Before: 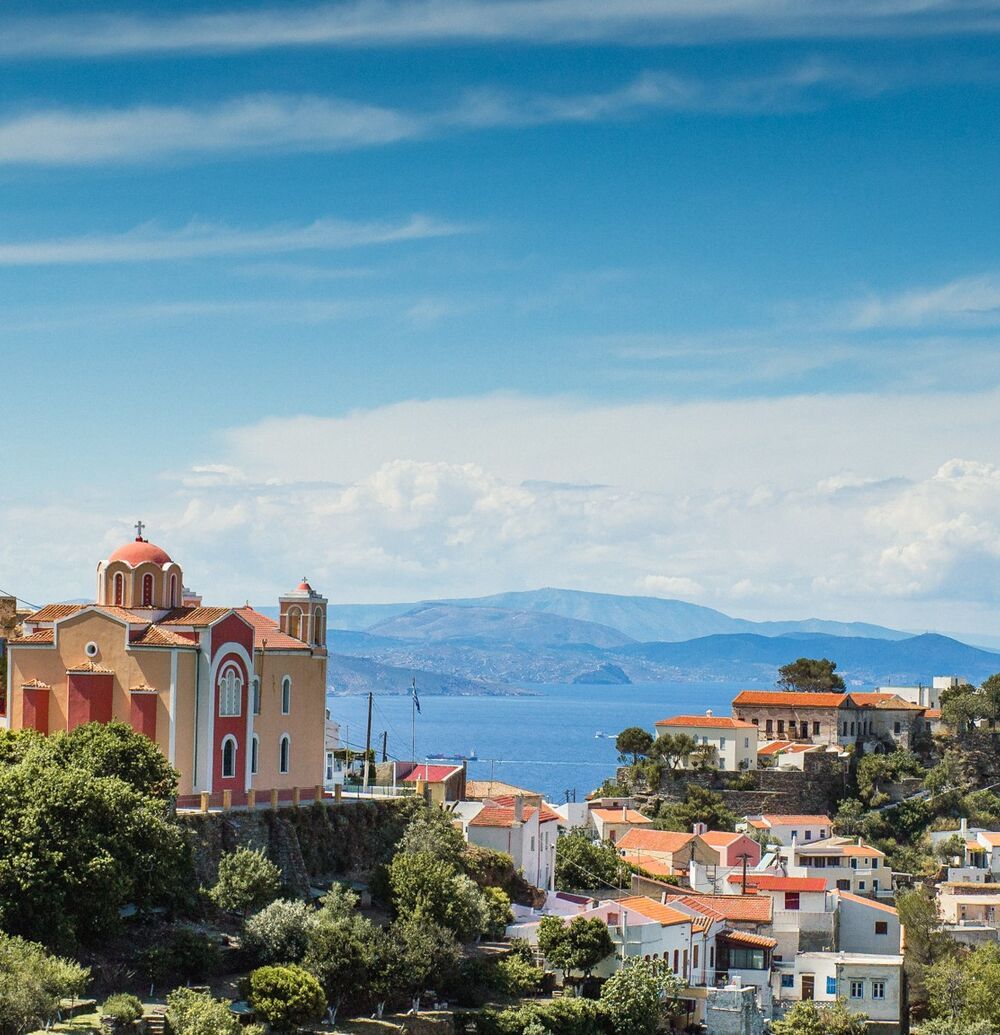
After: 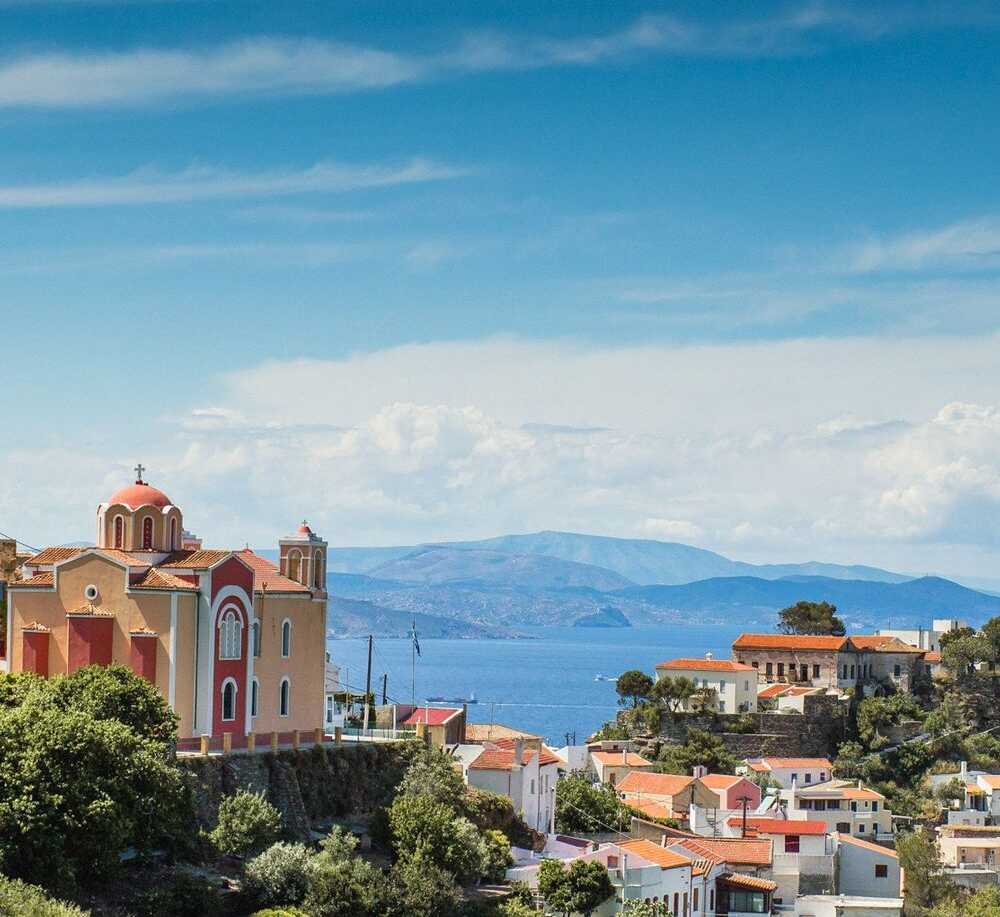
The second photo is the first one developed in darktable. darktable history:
crop and rotate: top 5.522%, bottom 5.841%
